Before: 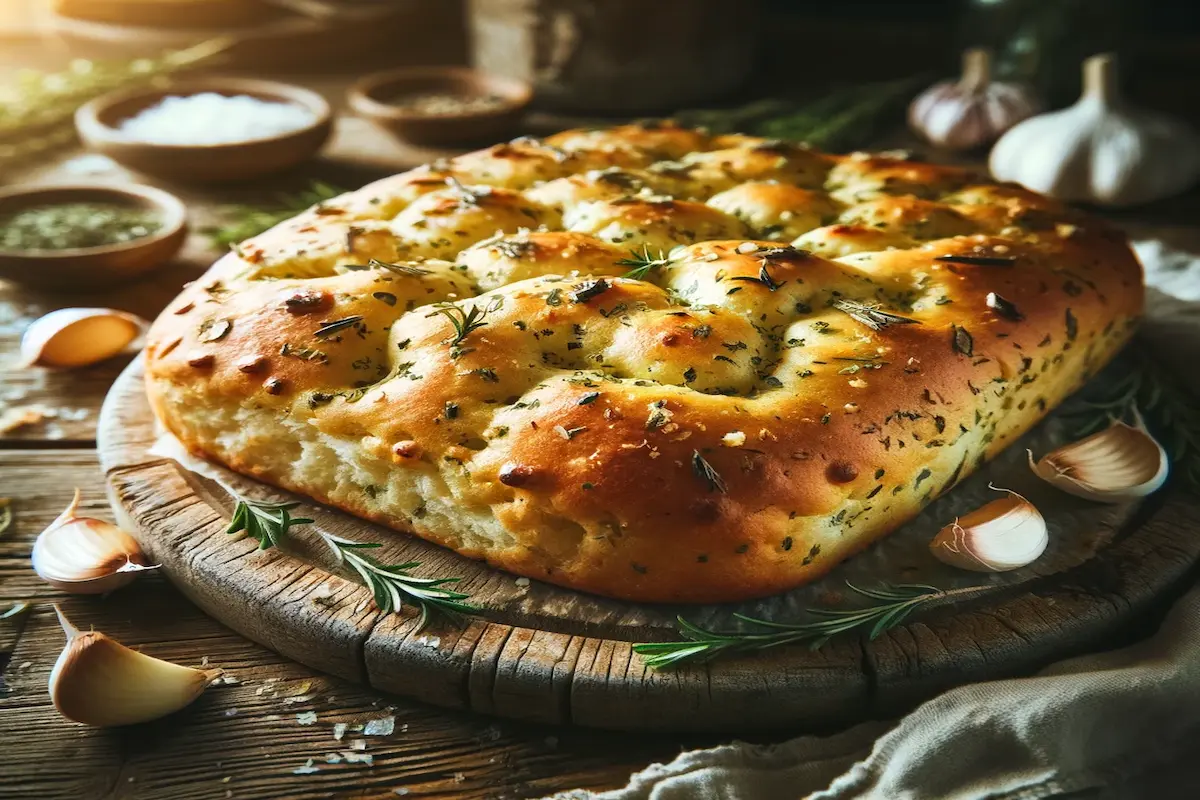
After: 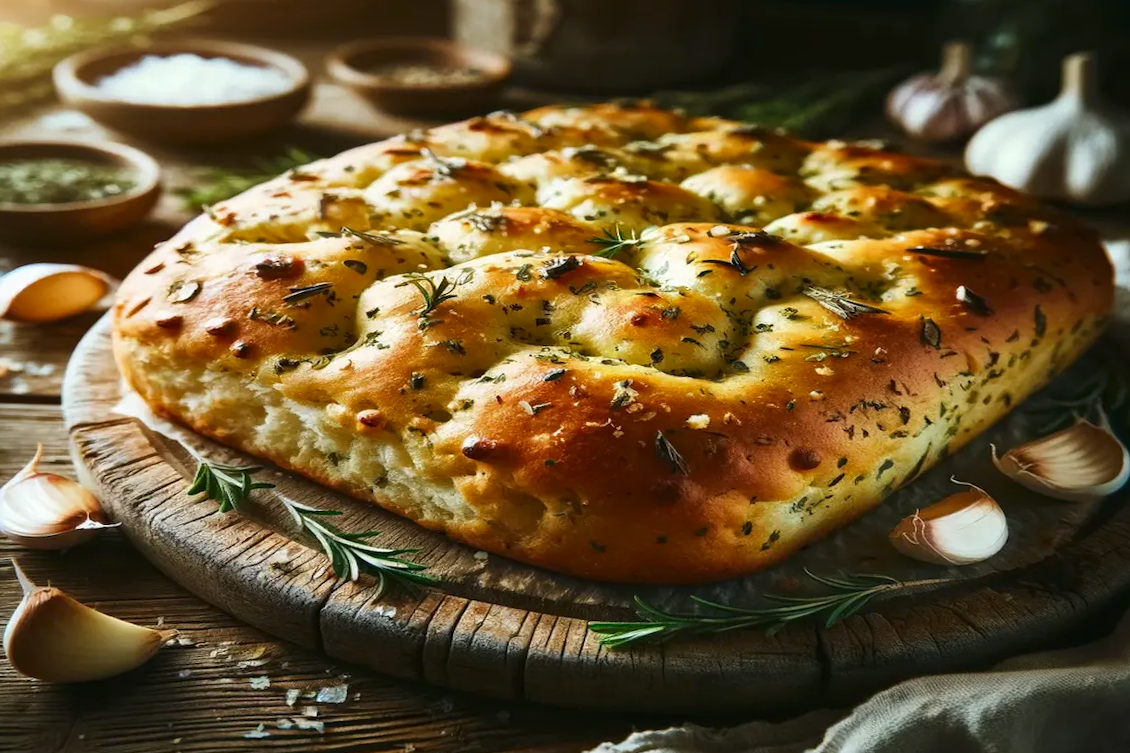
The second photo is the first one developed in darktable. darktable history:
crop and rotate: angle -2.38°
contrast brightness saturation: brightness -0.09
